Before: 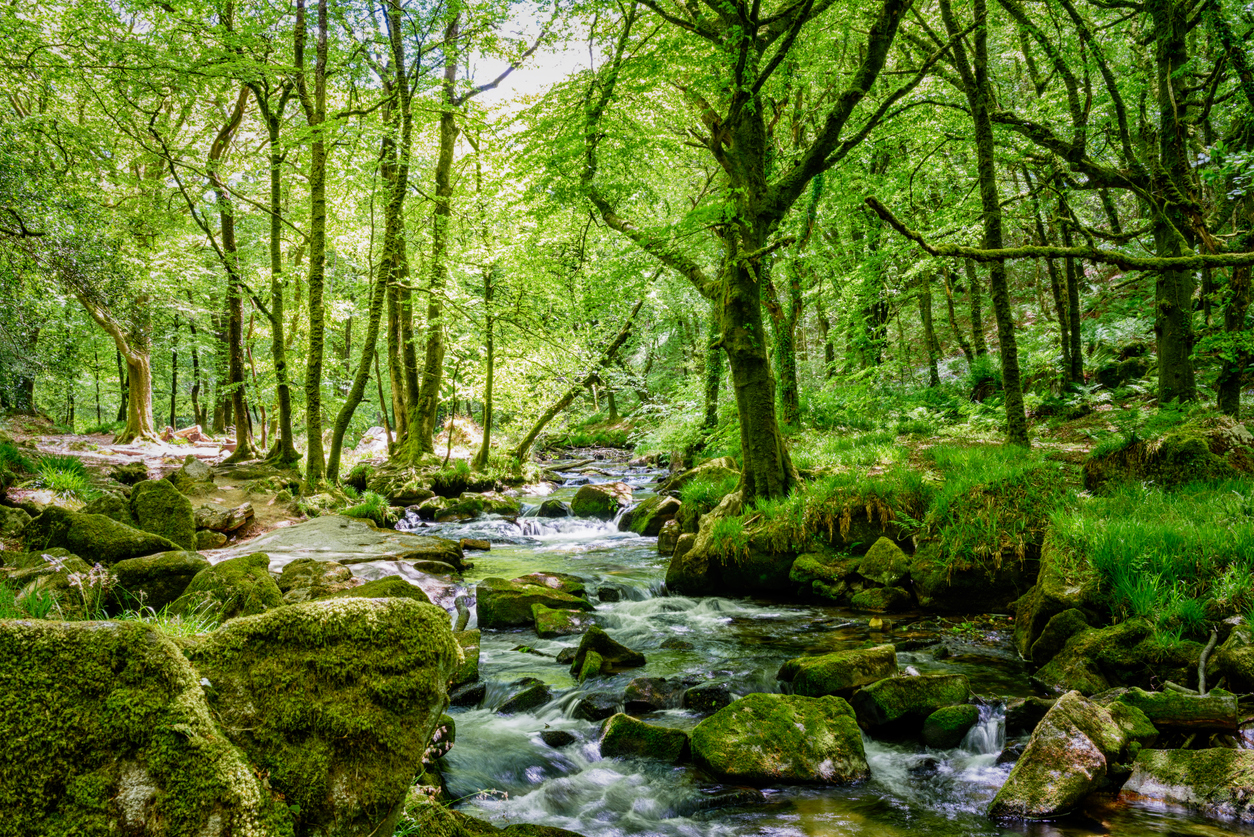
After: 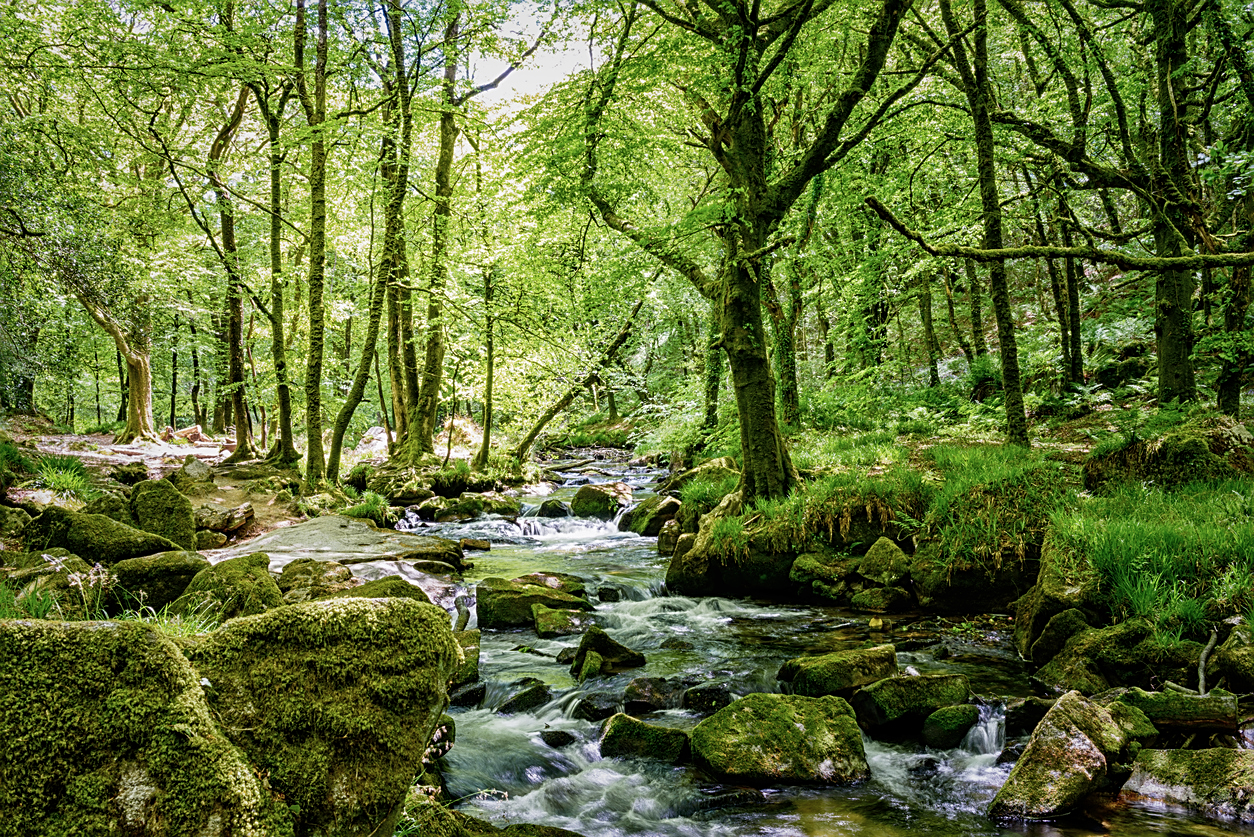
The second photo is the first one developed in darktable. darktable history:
contrast brightness saturation: contrast 0.06, brightness -0.013, saturation -0.239
color balance rgb: perceptual saturation grading › global saturation 14.936%
sharpen: on, module defaults
